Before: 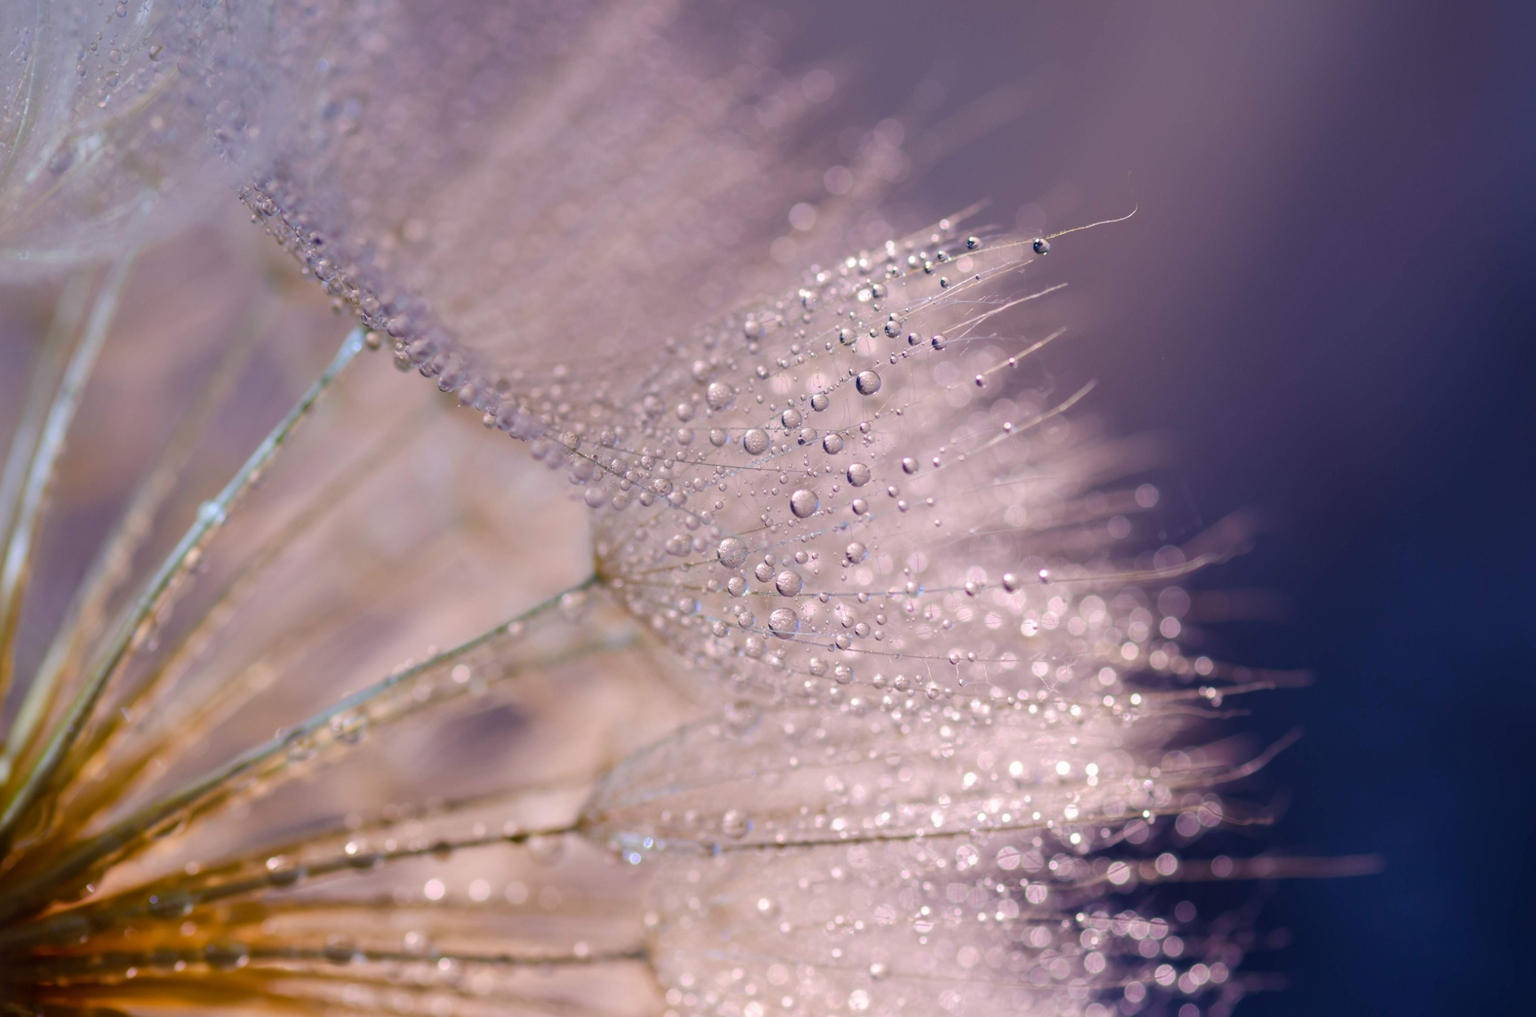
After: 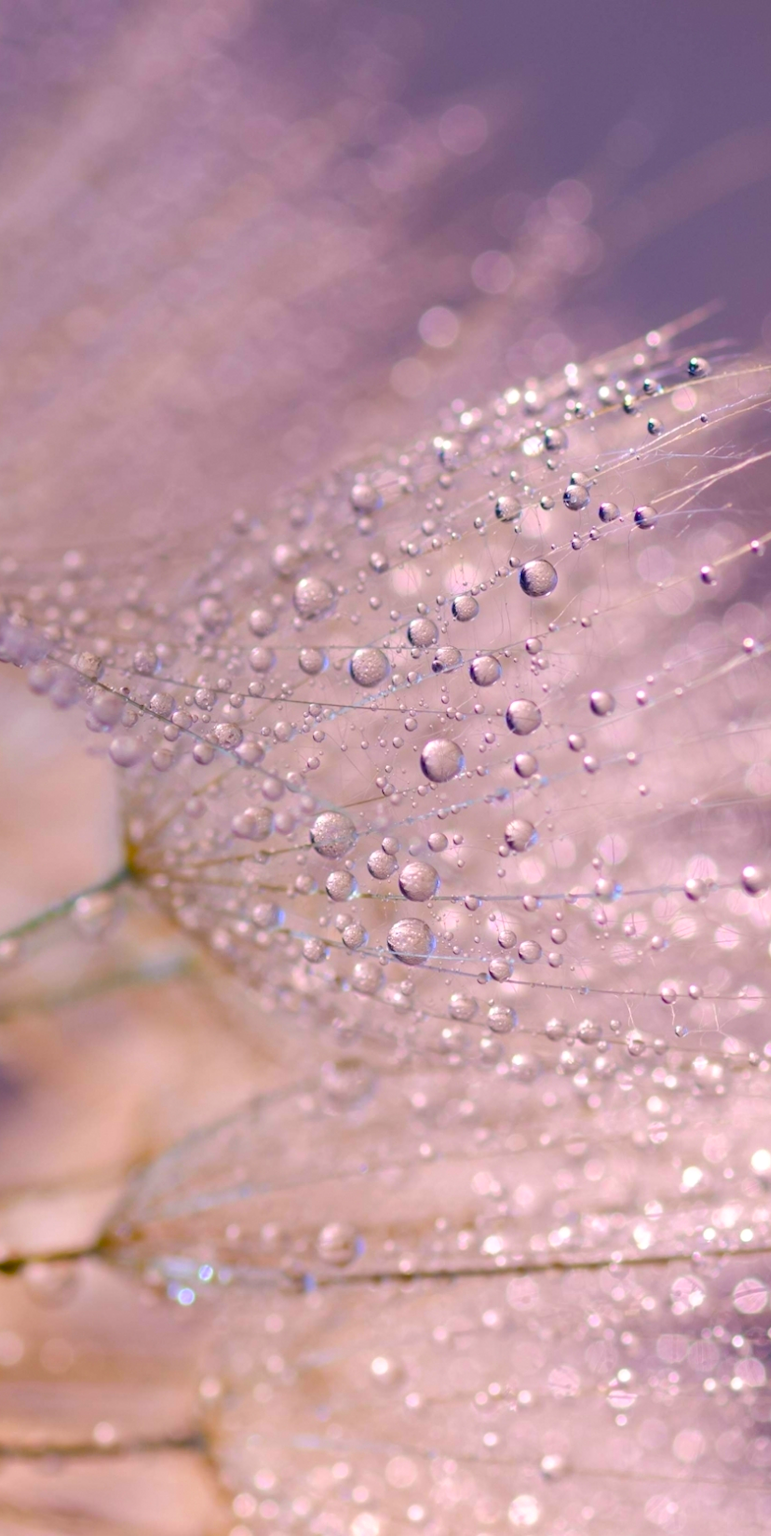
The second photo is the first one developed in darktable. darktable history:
crop: left 33.36%, right 33.36%
color balance rgb: linear chroma grading › global chroma 15%, perceptual saturation grading › global saturation 30%
levels: levels [0, 0.492, 0.984]
